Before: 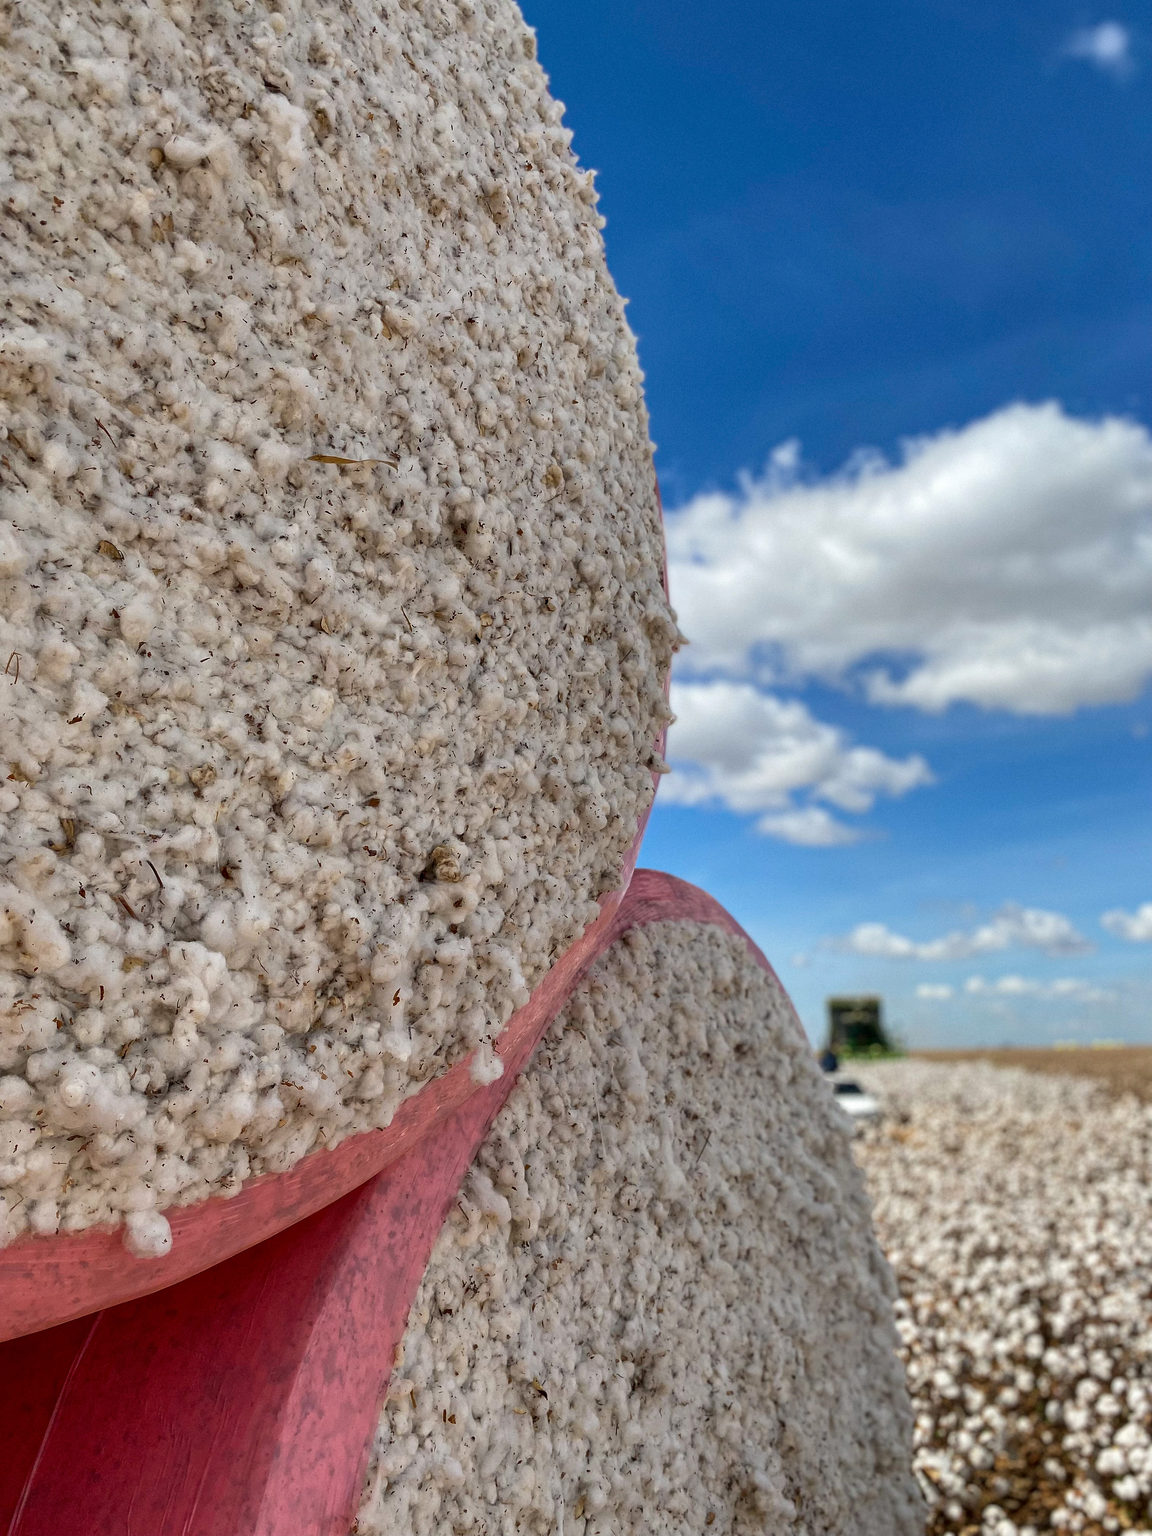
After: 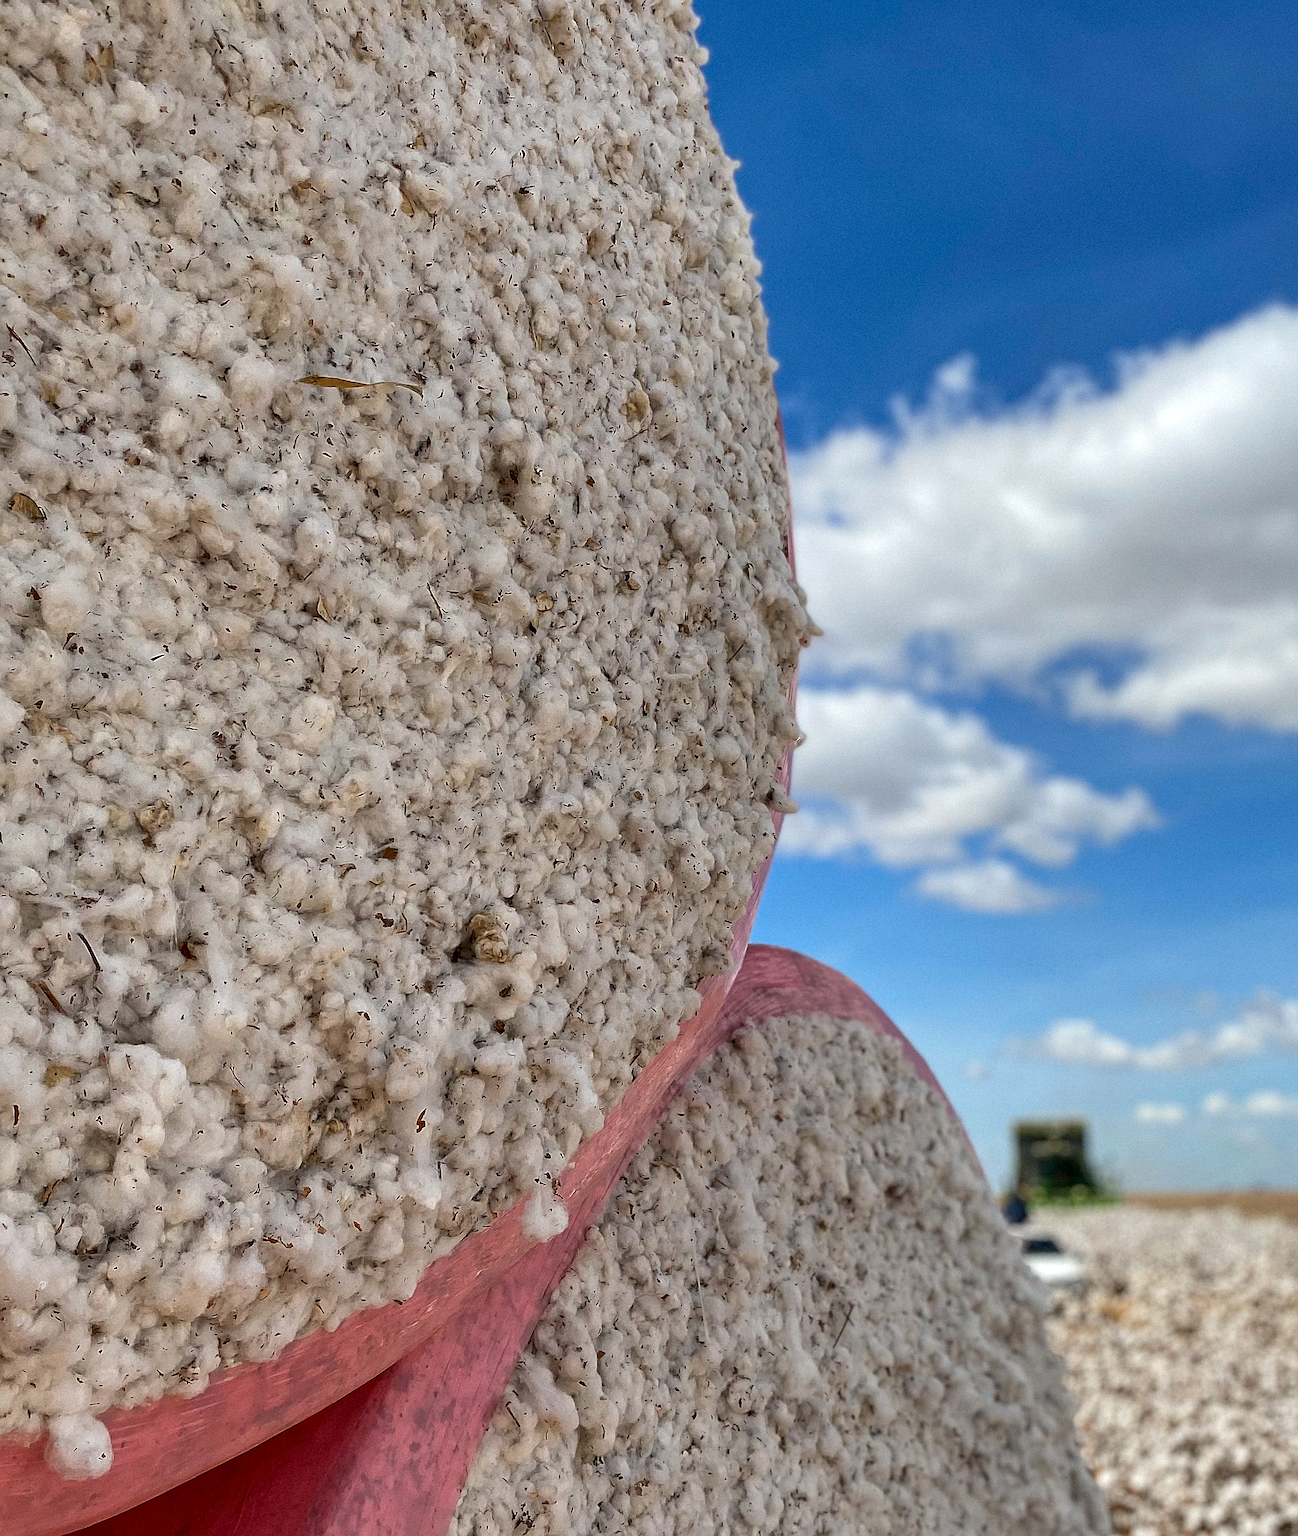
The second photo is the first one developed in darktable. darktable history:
levels: levels [0, 0.492, 0.984]
crop: left 7.856%, top 11.836%, right 10.12%, bottom 15.387%
sharpen: on, module defaults
